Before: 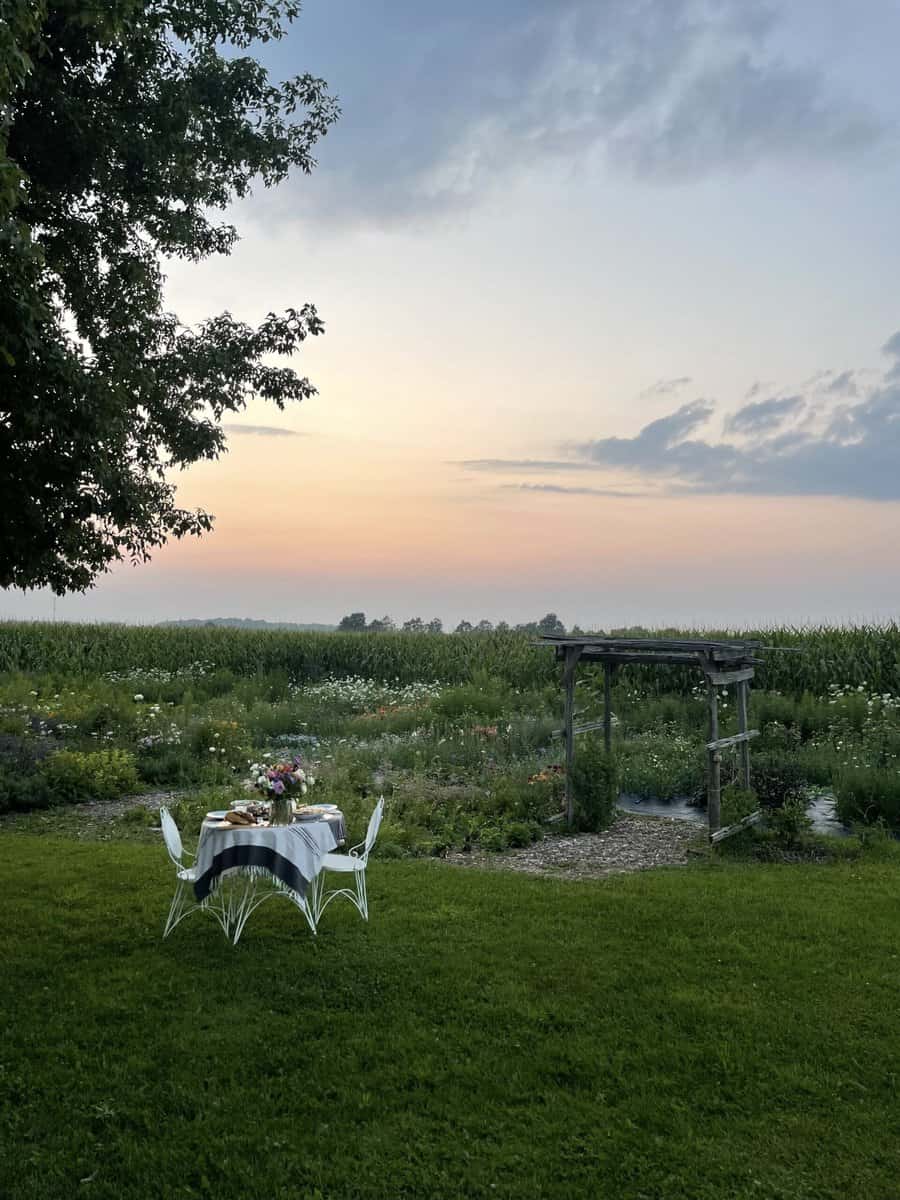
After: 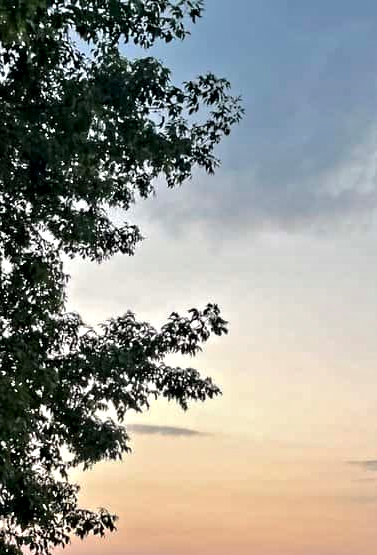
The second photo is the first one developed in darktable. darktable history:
shadows and highlights: shadows -20, white point adjustment -2, highlights -35
crop and rotate: left 10.817%, top 0.062%, right 47.194%, bottom 53.626%
contrast equalizer: y [[0.511, 0.558, 0.631, 0.632, 0.559, 0.512], [0.5 ×6], [0.5 ×6], [0 ×6], [0 ×6]]
